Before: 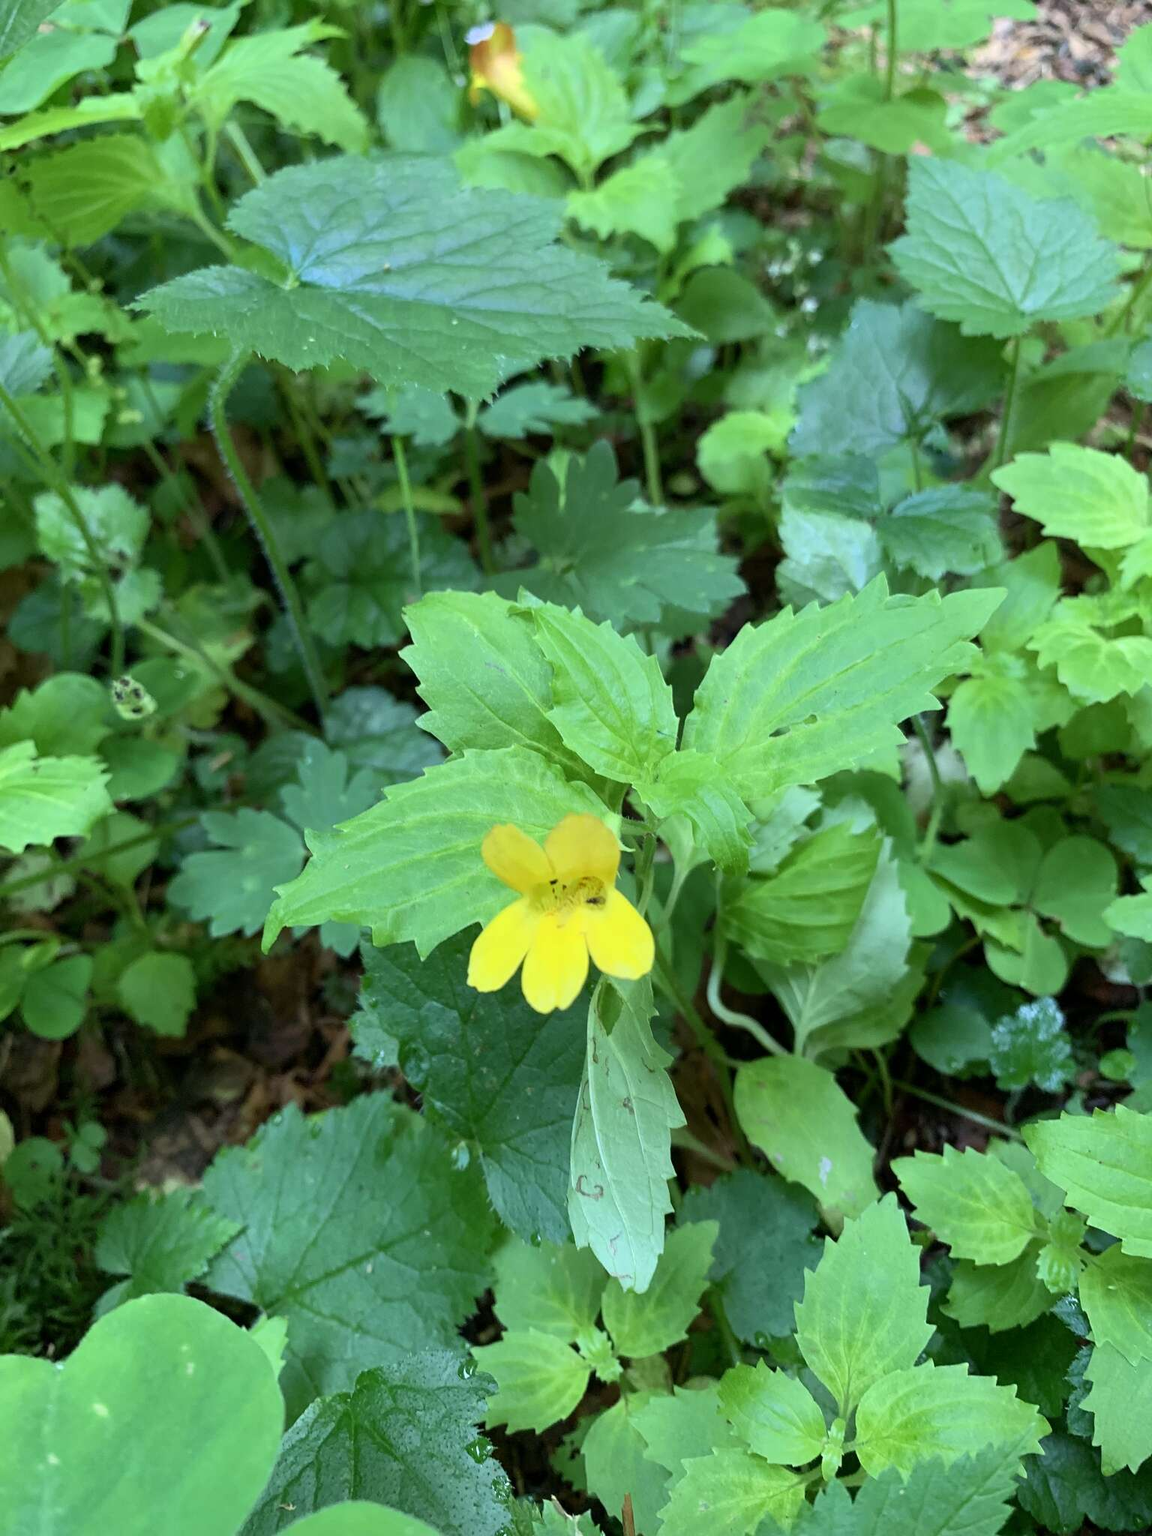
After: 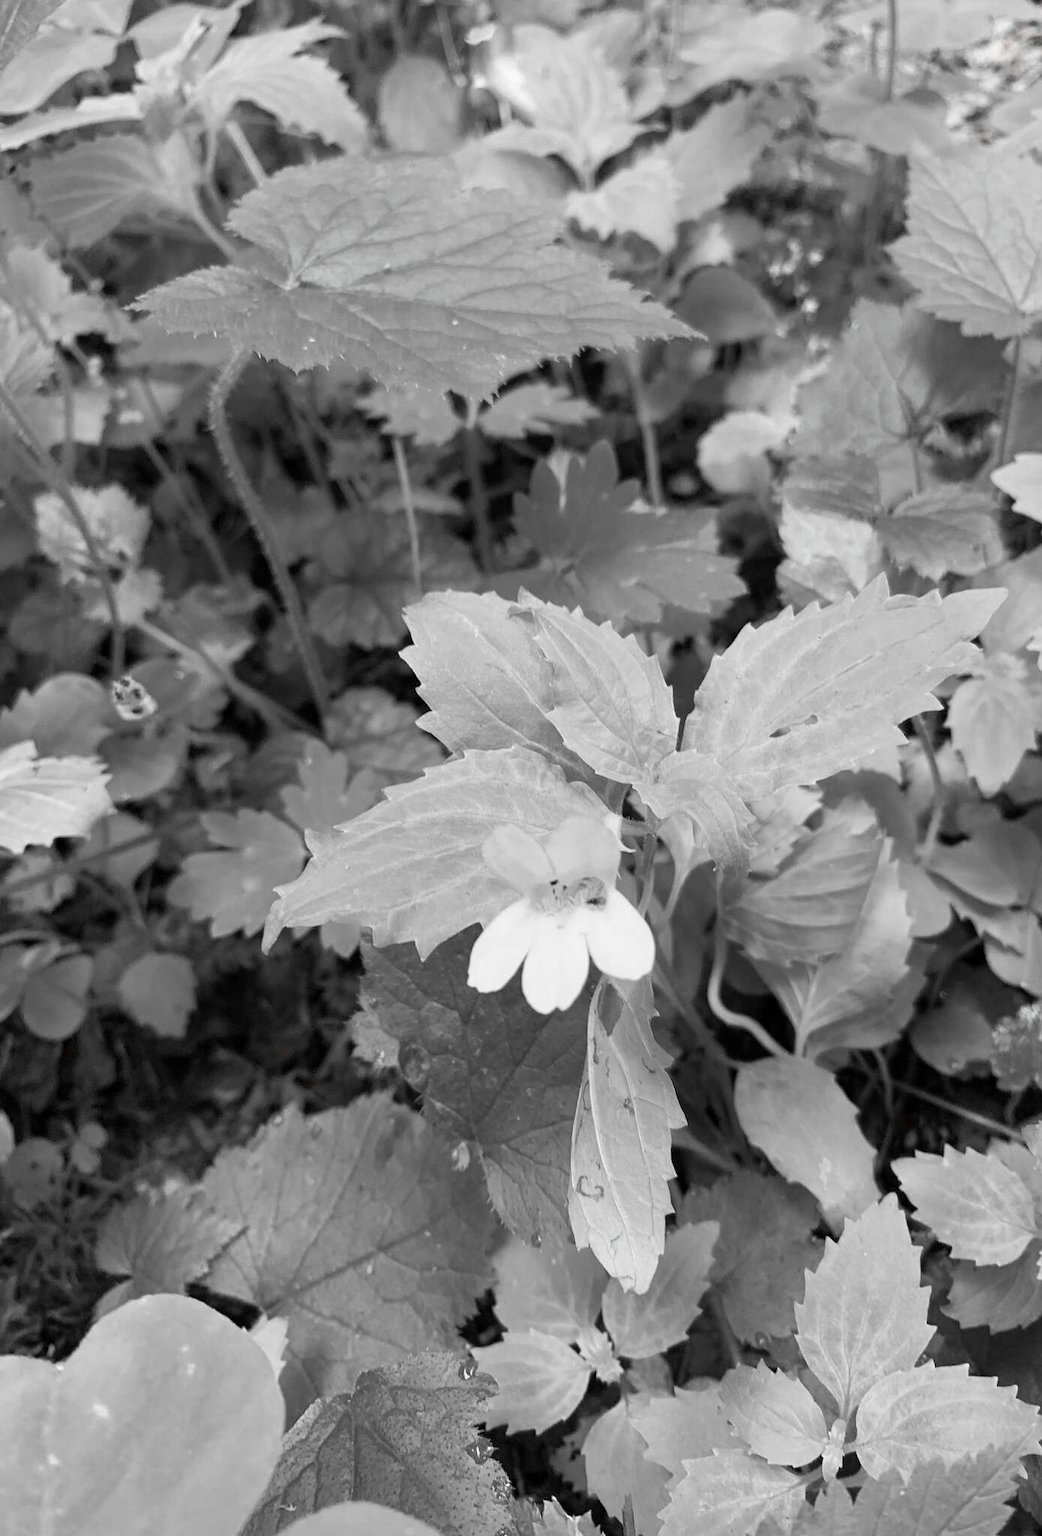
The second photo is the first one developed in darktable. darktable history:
crop: right 9.509%, bottom 0.031%
color zones: curves: ch1 [(0, 0.006) (0.094, 0.285) (0.171, 0.001) (0.429, 0.001) (0.571, 0.003) (0.714, 0.004) (0.857, 0.004) (1, 0.006)]
